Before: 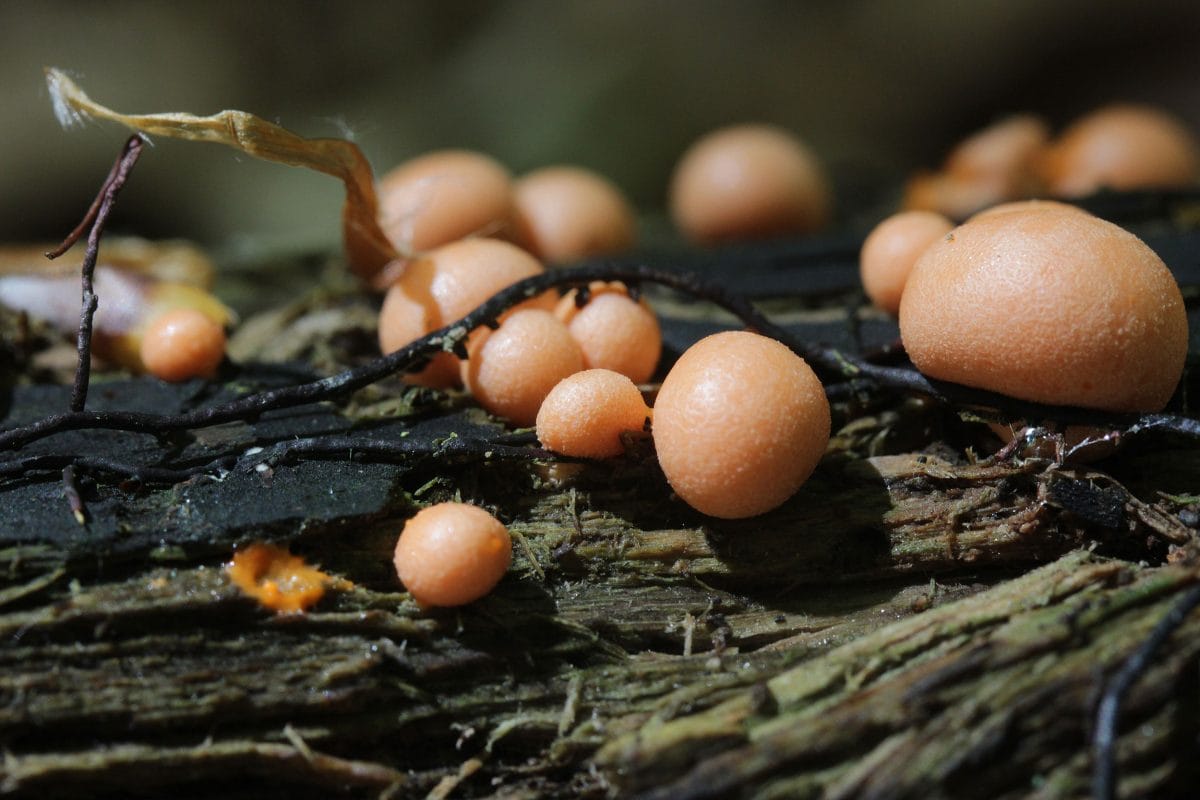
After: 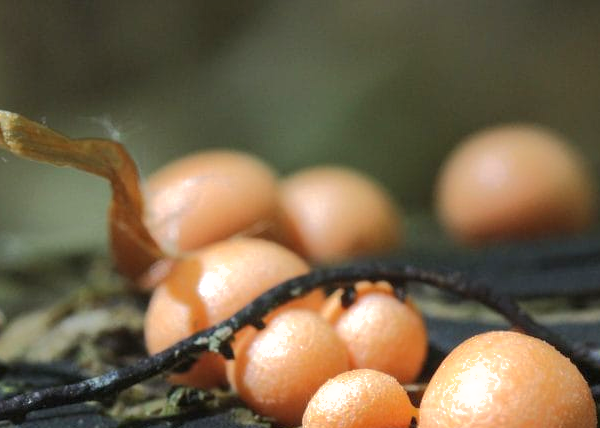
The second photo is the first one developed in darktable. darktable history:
exposure: black level correction 0, exposure 0.7 EV, compensate exposure bias true, compensate highlight preservation false
shadows and highlights: shadows 40, highlights -60
crop: left 19.556%, right 30.401%, bottom 46.458%
